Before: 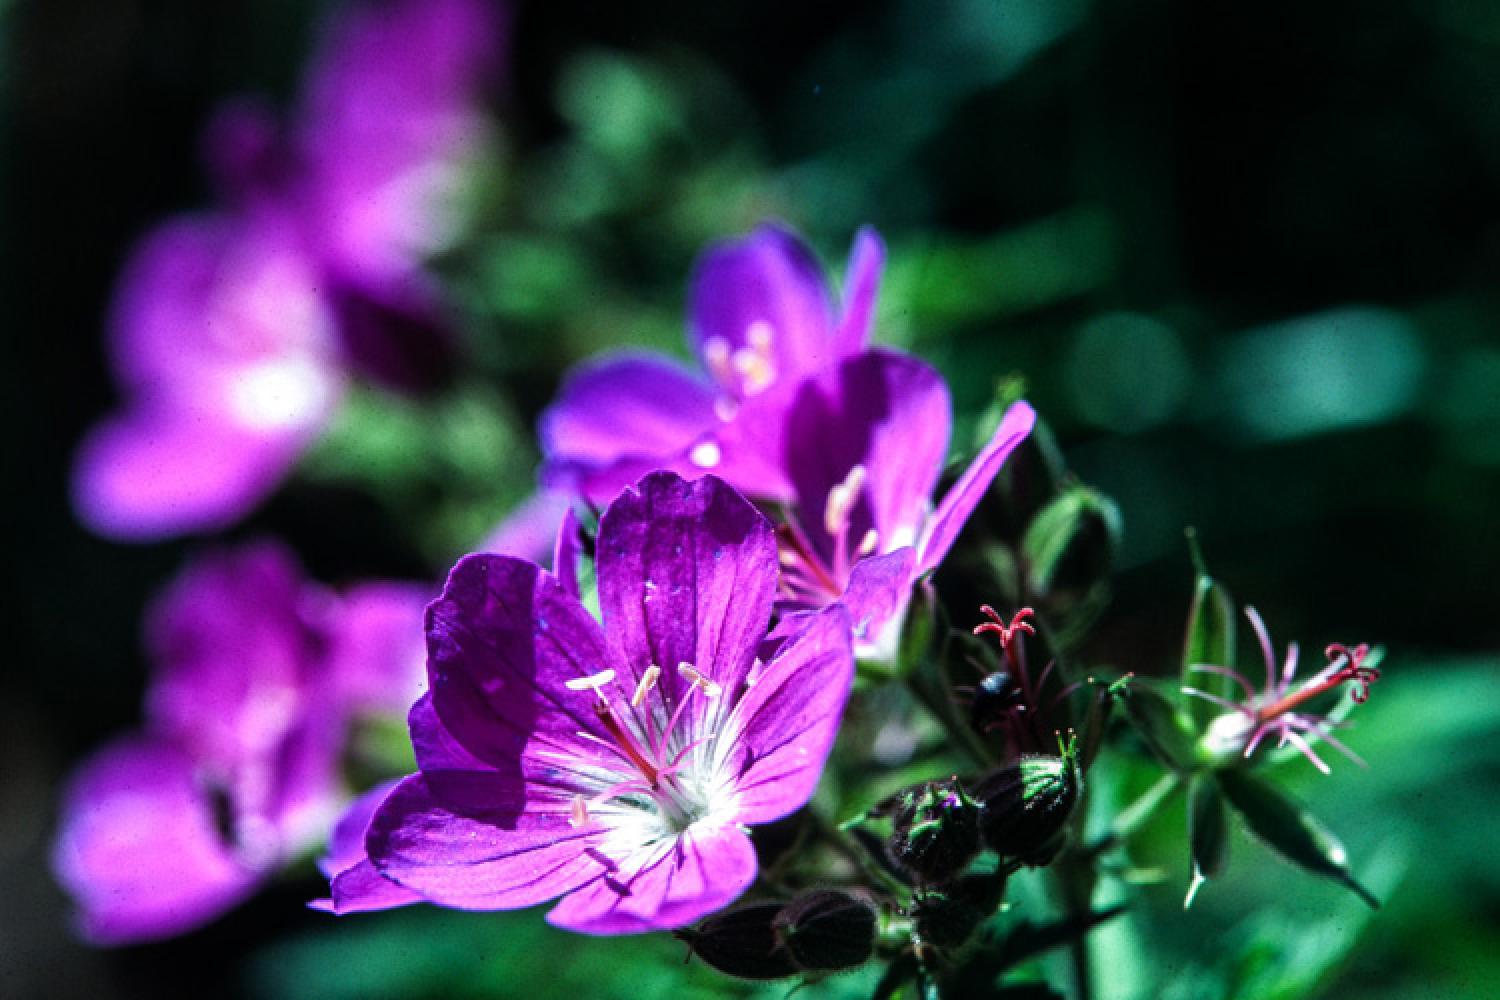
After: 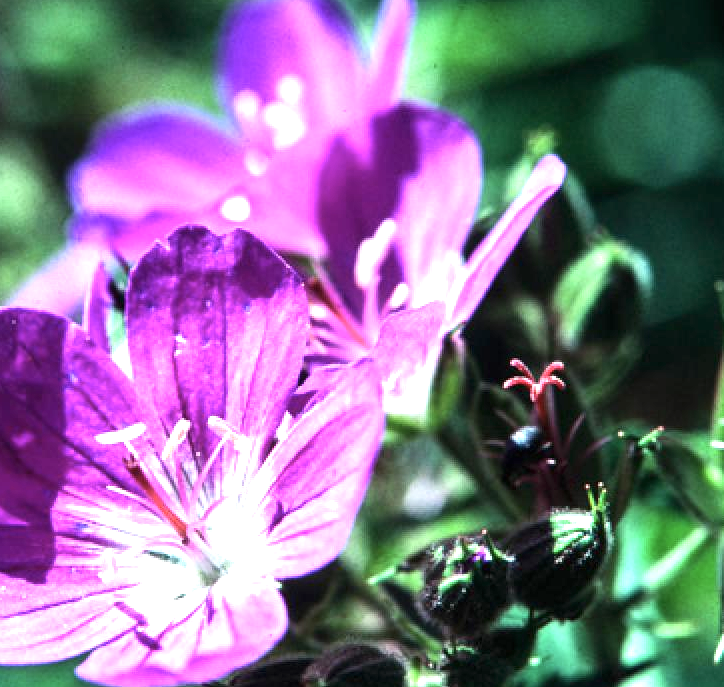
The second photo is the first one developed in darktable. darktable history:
exposure: black level correction 0, exposure 1.388 EV, compensate exposure bias true, compensate highlight preservation false
contrast brightness saturation: contrast 0.11, saturation -0.17
crop: left 31.379%, top 24.658%, right 20.326%, bottom 6.628%
